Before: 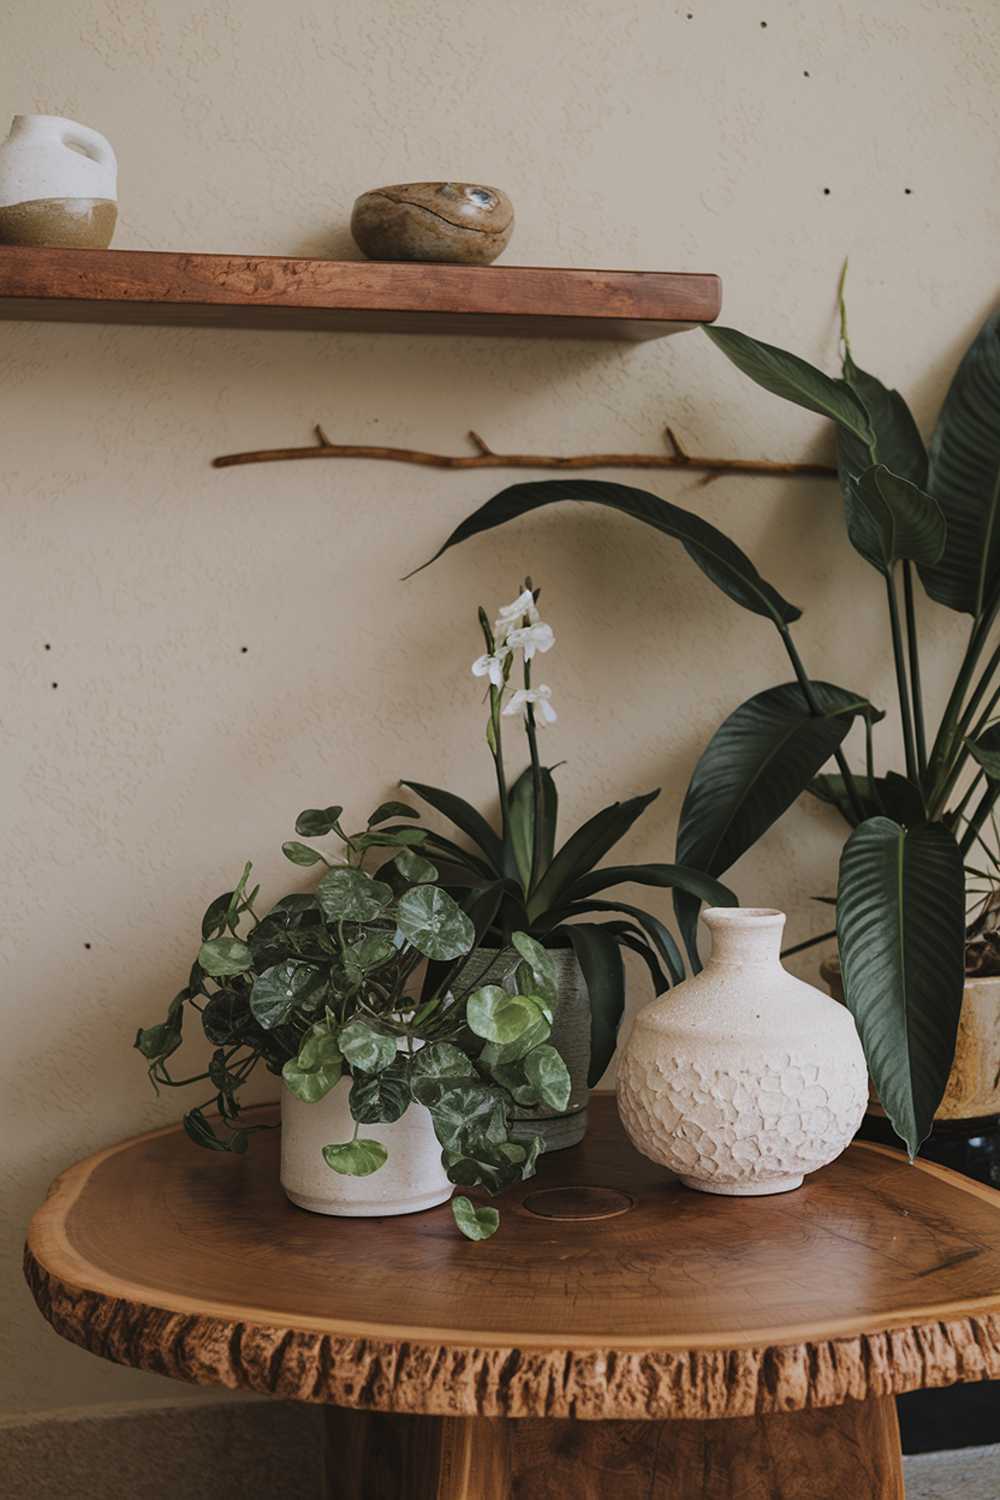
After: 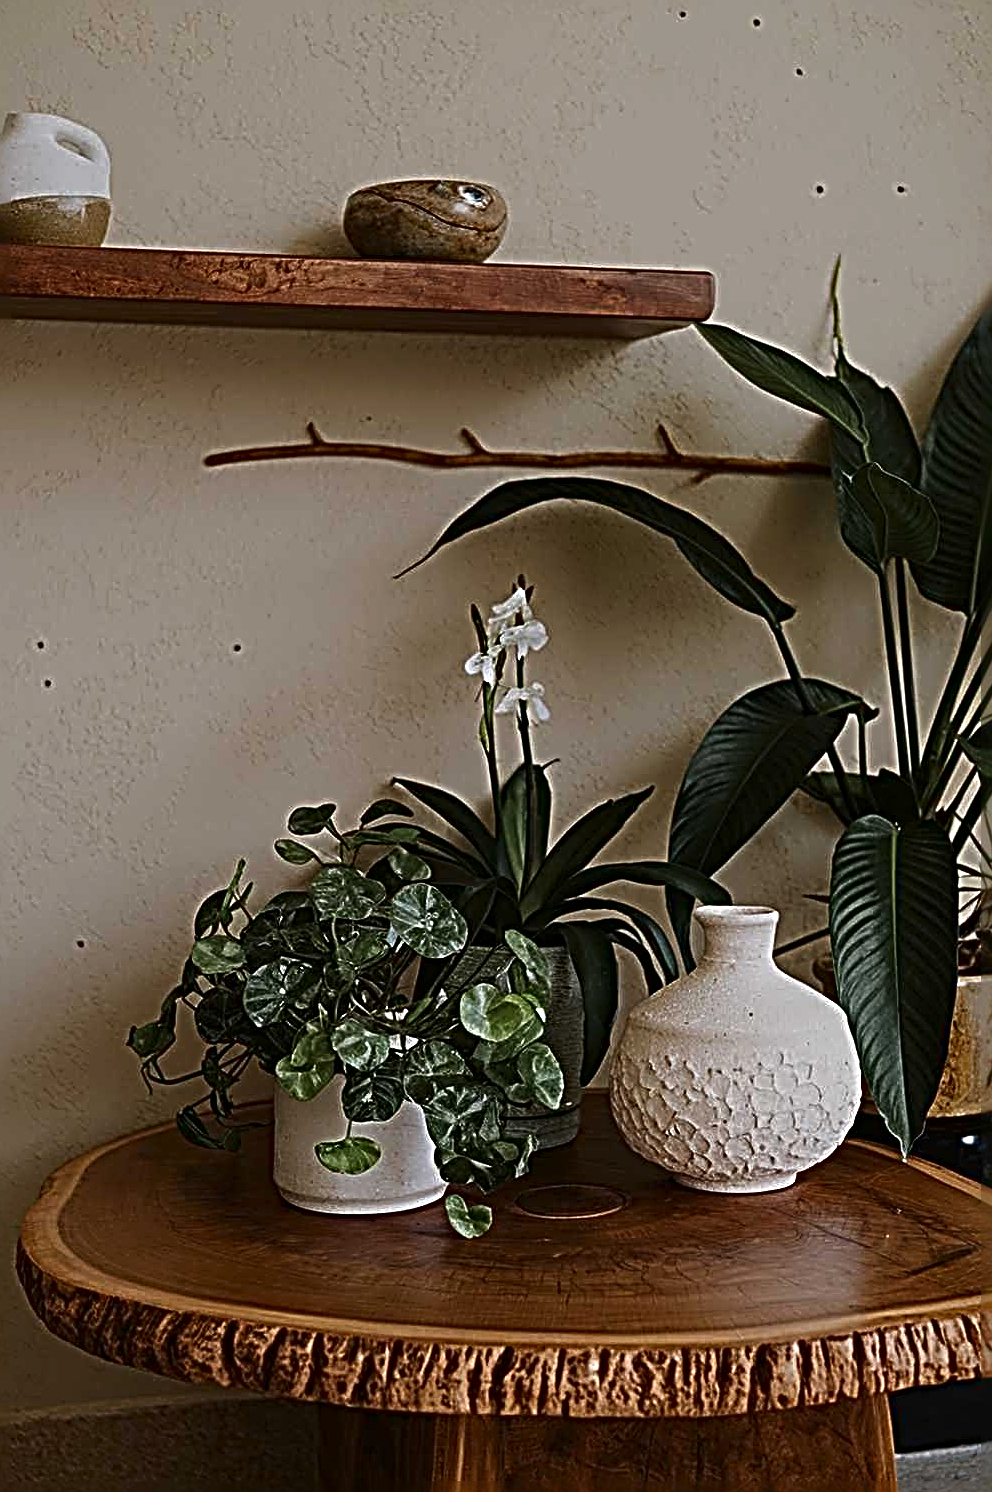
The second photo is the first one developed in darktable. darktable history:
sharpen: radius 4.026, amount 1.983
crop and rotate: left 0.722%, top 0.174%, bottom 0.332%
contrast brightness saturation: brightness -0.211, saturation 0.081
